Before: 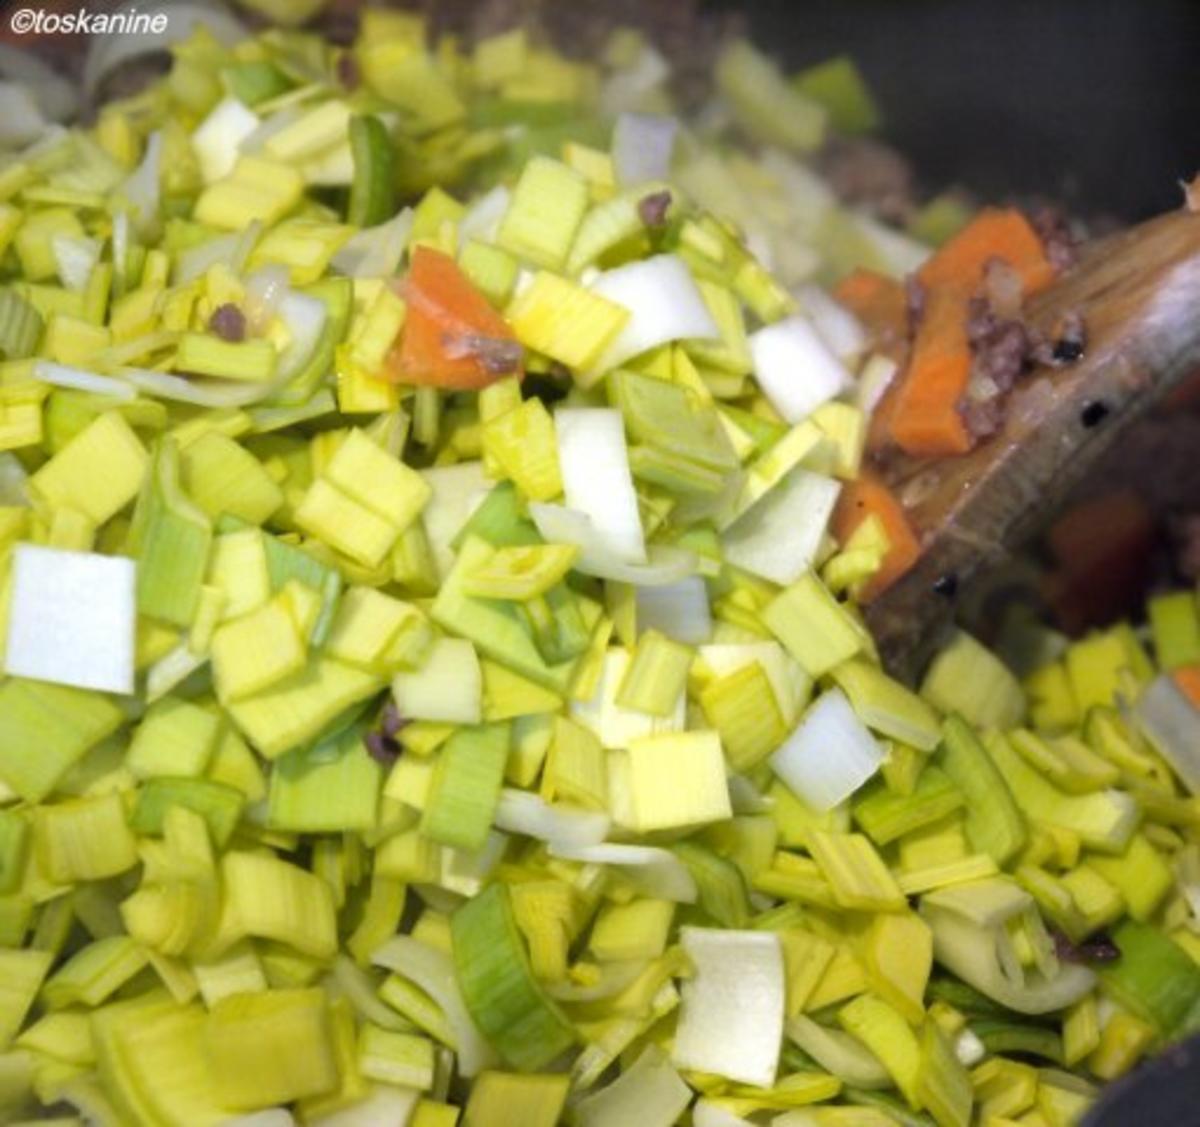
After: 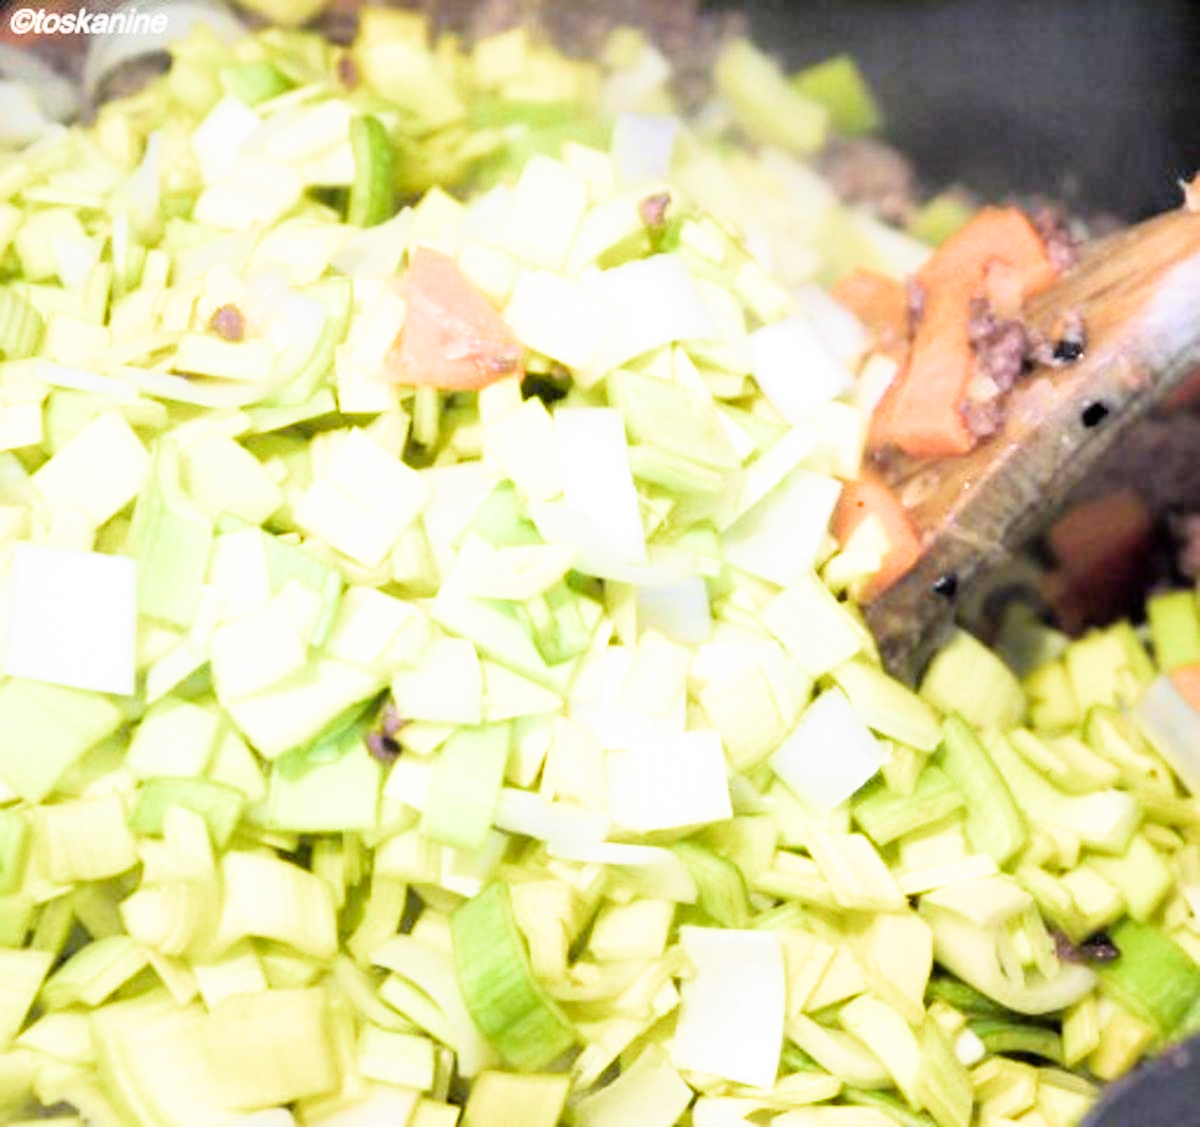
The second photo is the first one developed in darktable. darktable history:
exposure: black level correction 0.001, exposure 2 EV, compensate highlight preservation false
sharpen: amount 0.2
filmic rgb: black relative exposure -7.75 EV, white relative exposure 4.4 EV, threshold 3 EV, hardness 3.76, latitude 50%, contrast 1.1, color science v5 (2021), contrast in shadows safe, contrast in highlights safe, enable highlight reconstruction true
